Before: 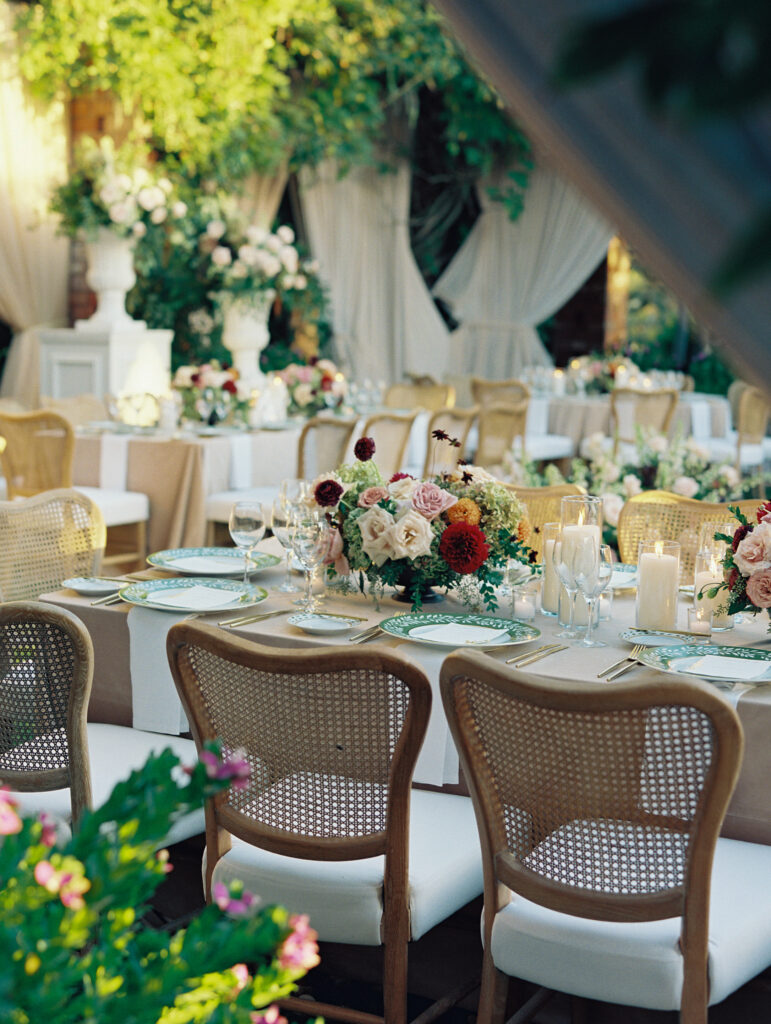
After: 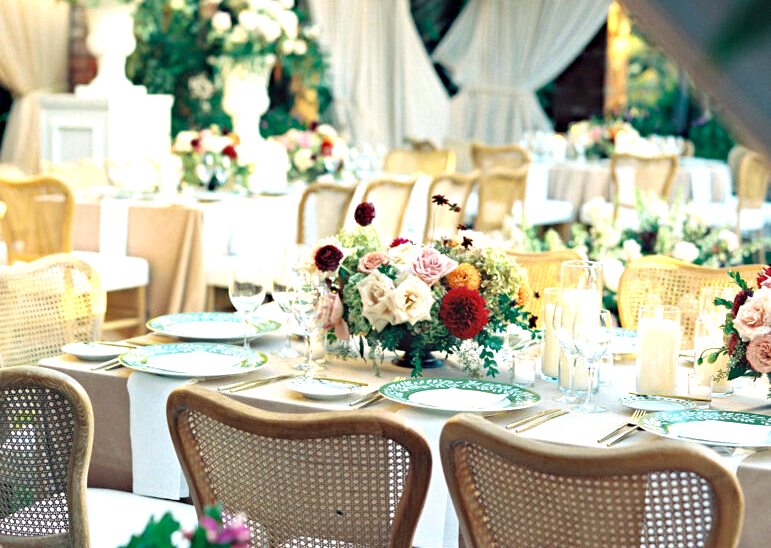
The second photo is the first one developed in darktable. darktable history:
exposure: black level correction 0, exposure 1.1 EV, compensate exposure bias true, compensate highlight preservation false
crop and rotate: top 23.043%, bottom 23.437%
haze removal: compatibility mode true, adaptive false
